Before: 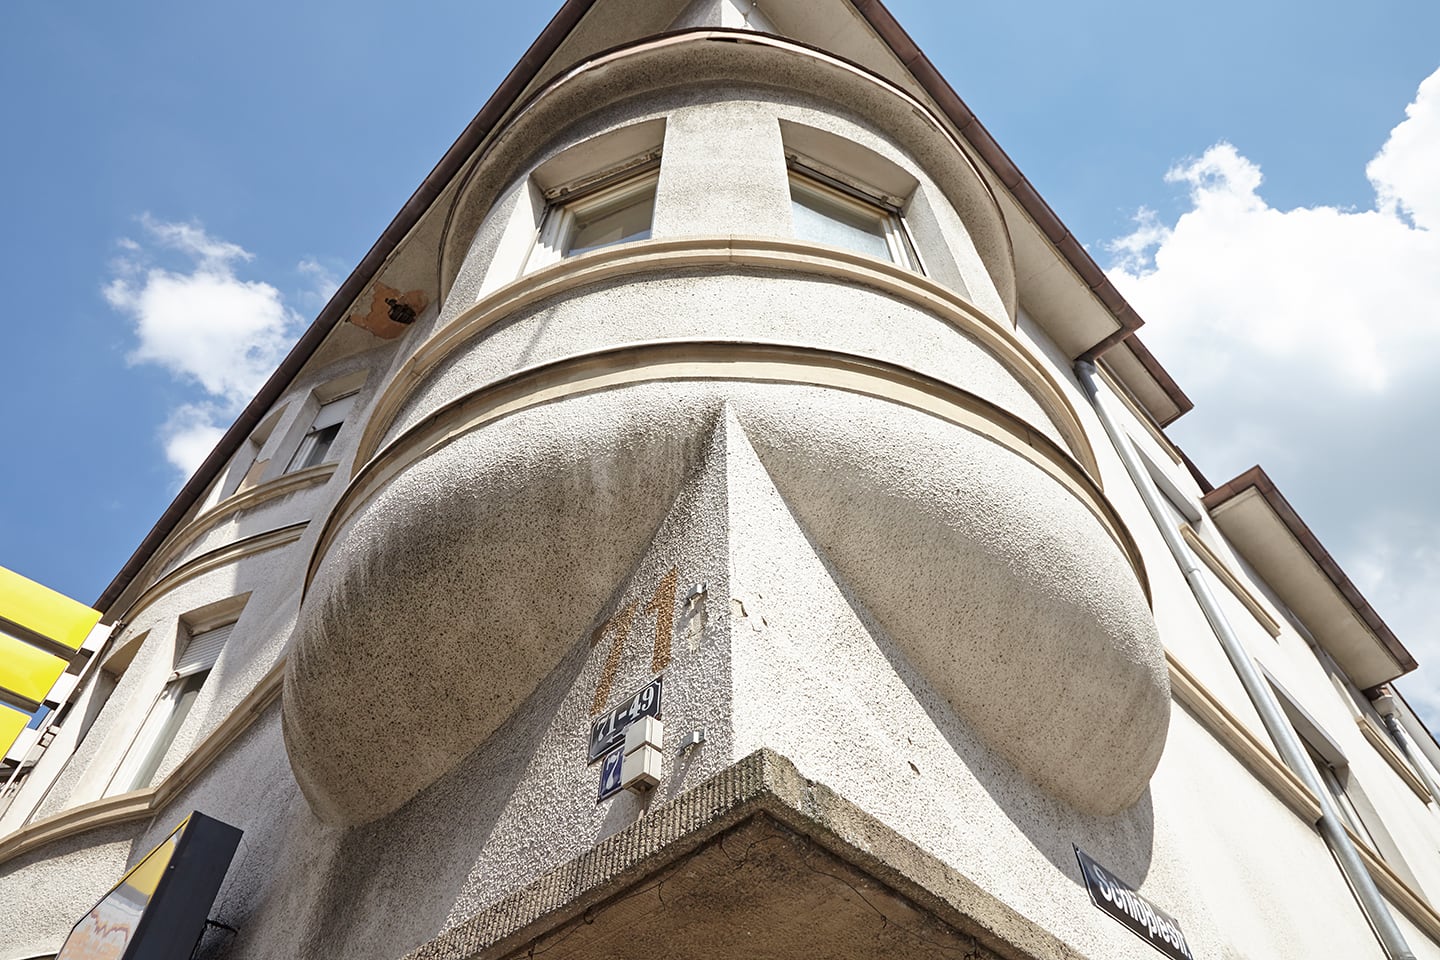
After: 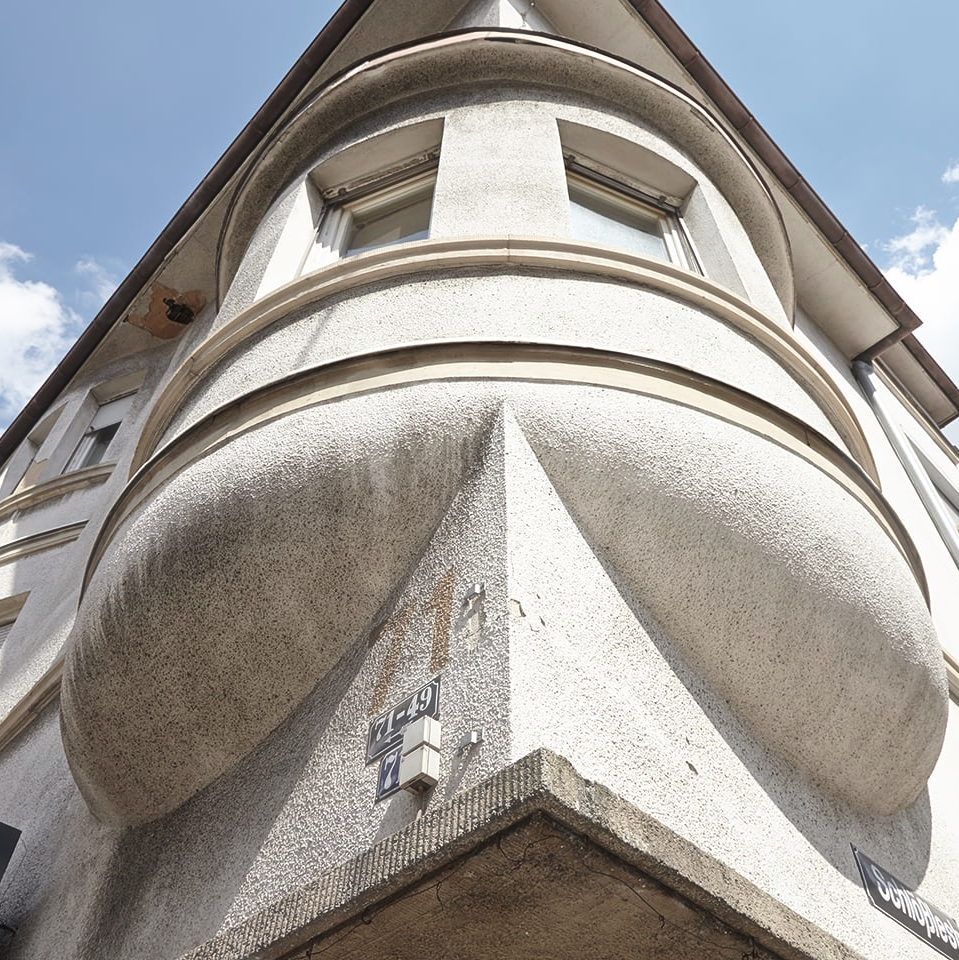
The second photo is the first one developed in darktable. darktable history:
crop: left 15.419%, right 17.914%
contrast brightness saturation: contrast 0.11, saturation -0.17
haze removal: strength -0.1, adaptive false
